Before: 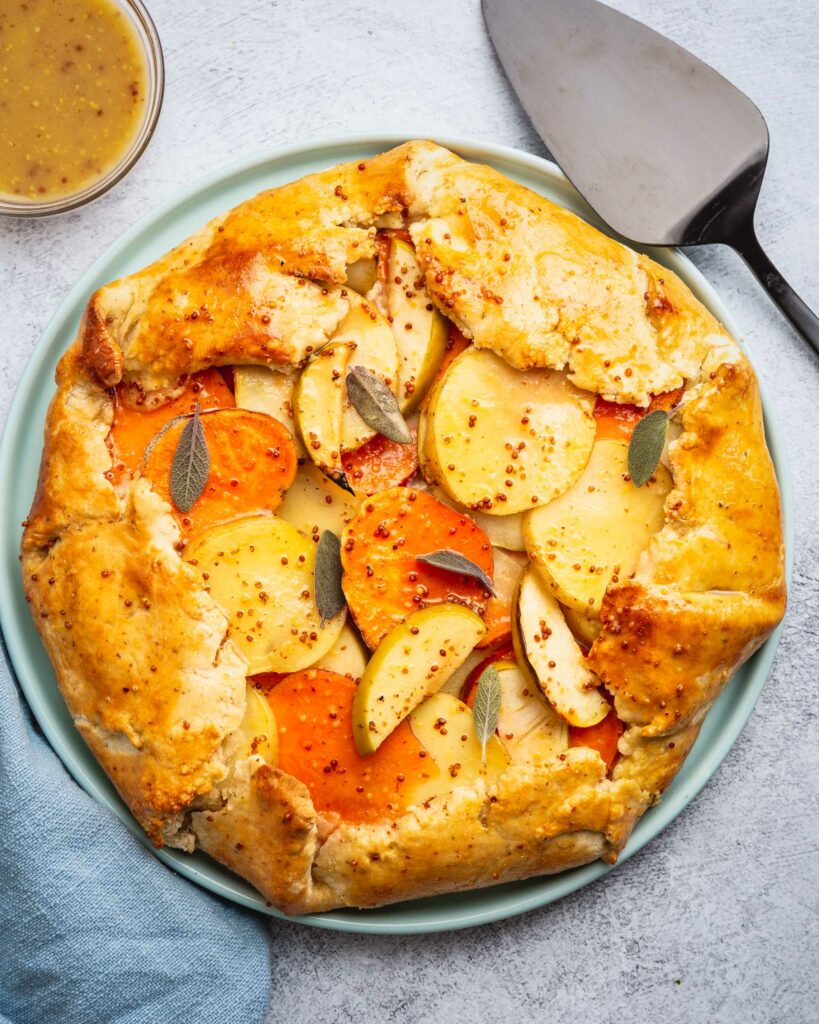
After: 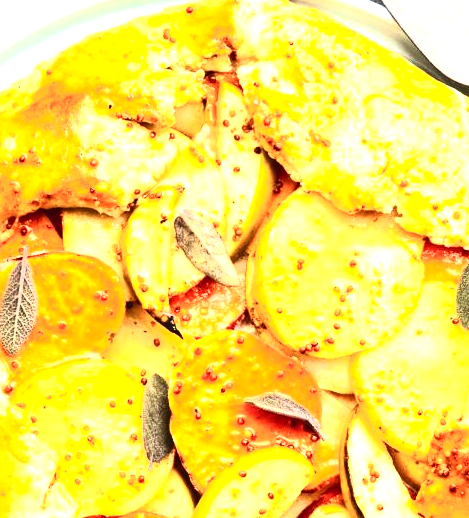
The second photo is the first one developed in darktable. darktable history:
tone equalizer: -8 EV -1.12 EV, -7 EV -1 EV, -6 EV -0.881 EV, -5 EV -0.54 EV, -3 EV 0.607 EV, -2 EV 0.889 EV, -1 EV 0.996 EV, +0 EV 1.06 EV, edges refinement/feathering 500, mask exposure compensation -1.57 EV, preserve details no
crop: left 21.023%, top 15.427%, right 21.592%, bottom 33.895%
tone curve: curves: ch0 [(0, 0) (0.003, 0.063) (0.011, 0.063) (0.025, 0.063) (0.044, 0.066) (0.069, 0.071) (0.1, 0.09) (0.136, 0.116) (0.177, 0.144) (0.224, 0.192) (0.277, 0.246) (0.335, 0.311) (0.399, 0.399) (0.468, 0.49) (0.543, 0.589) (0.623, 0.709) (0.709, 0.827) (0.801, 0.918) (0.898, 0.969) (1, 1)], color space Lab, independent channels, preserve colors none
exposure: exposure 0.644 EV, compensate highlight preservation false
